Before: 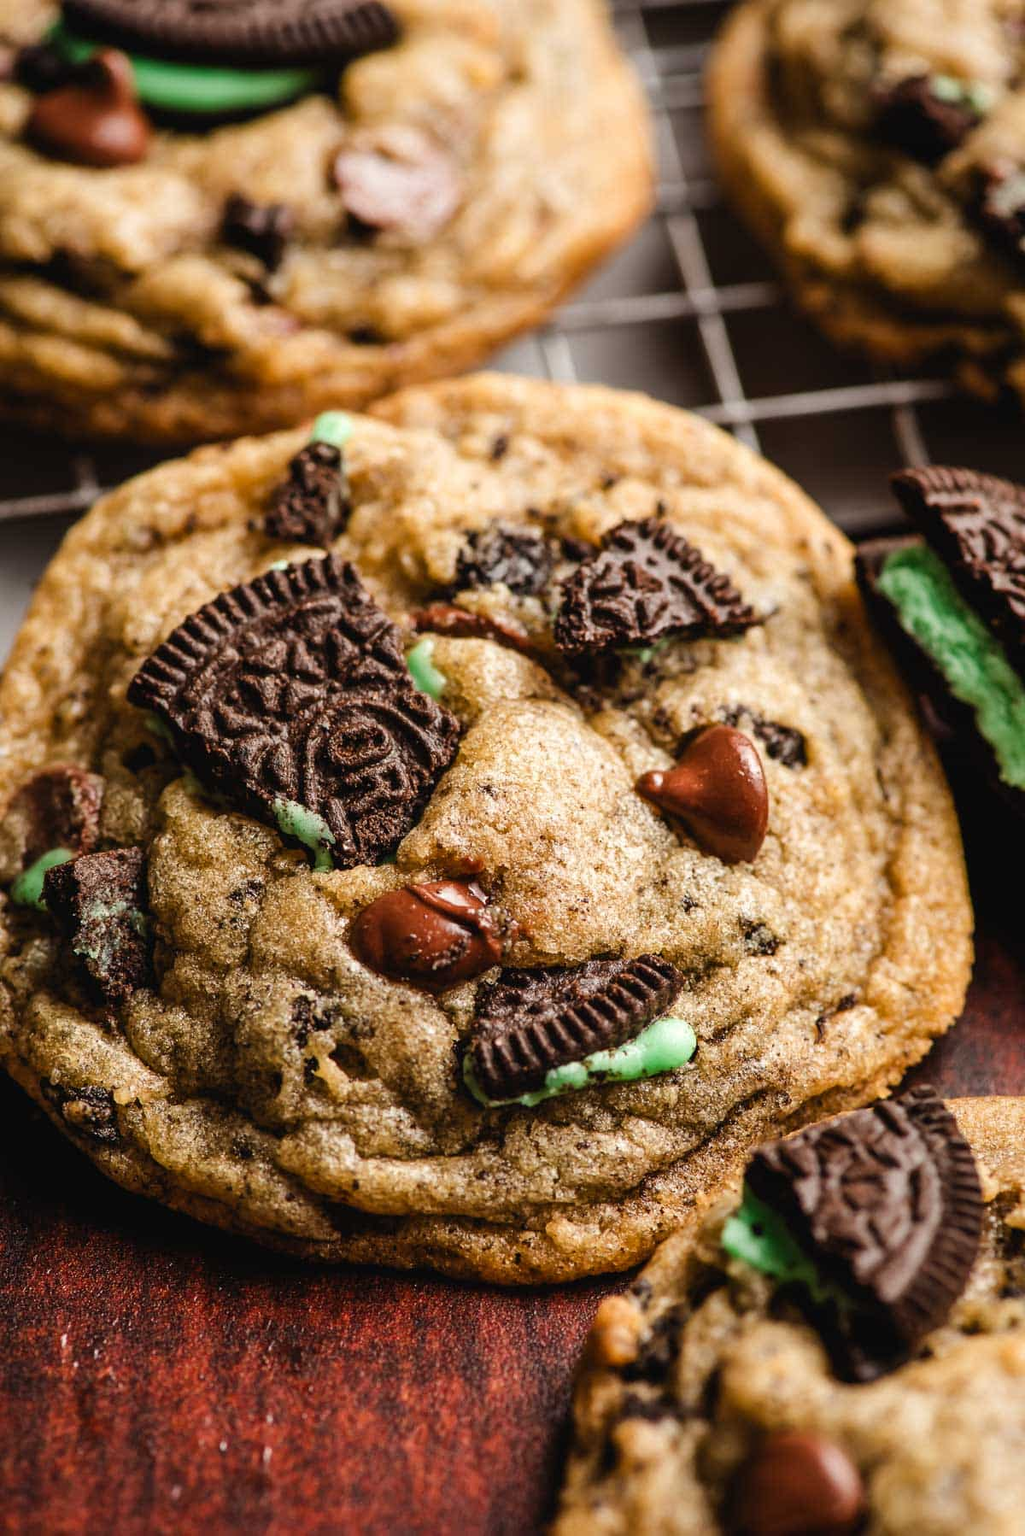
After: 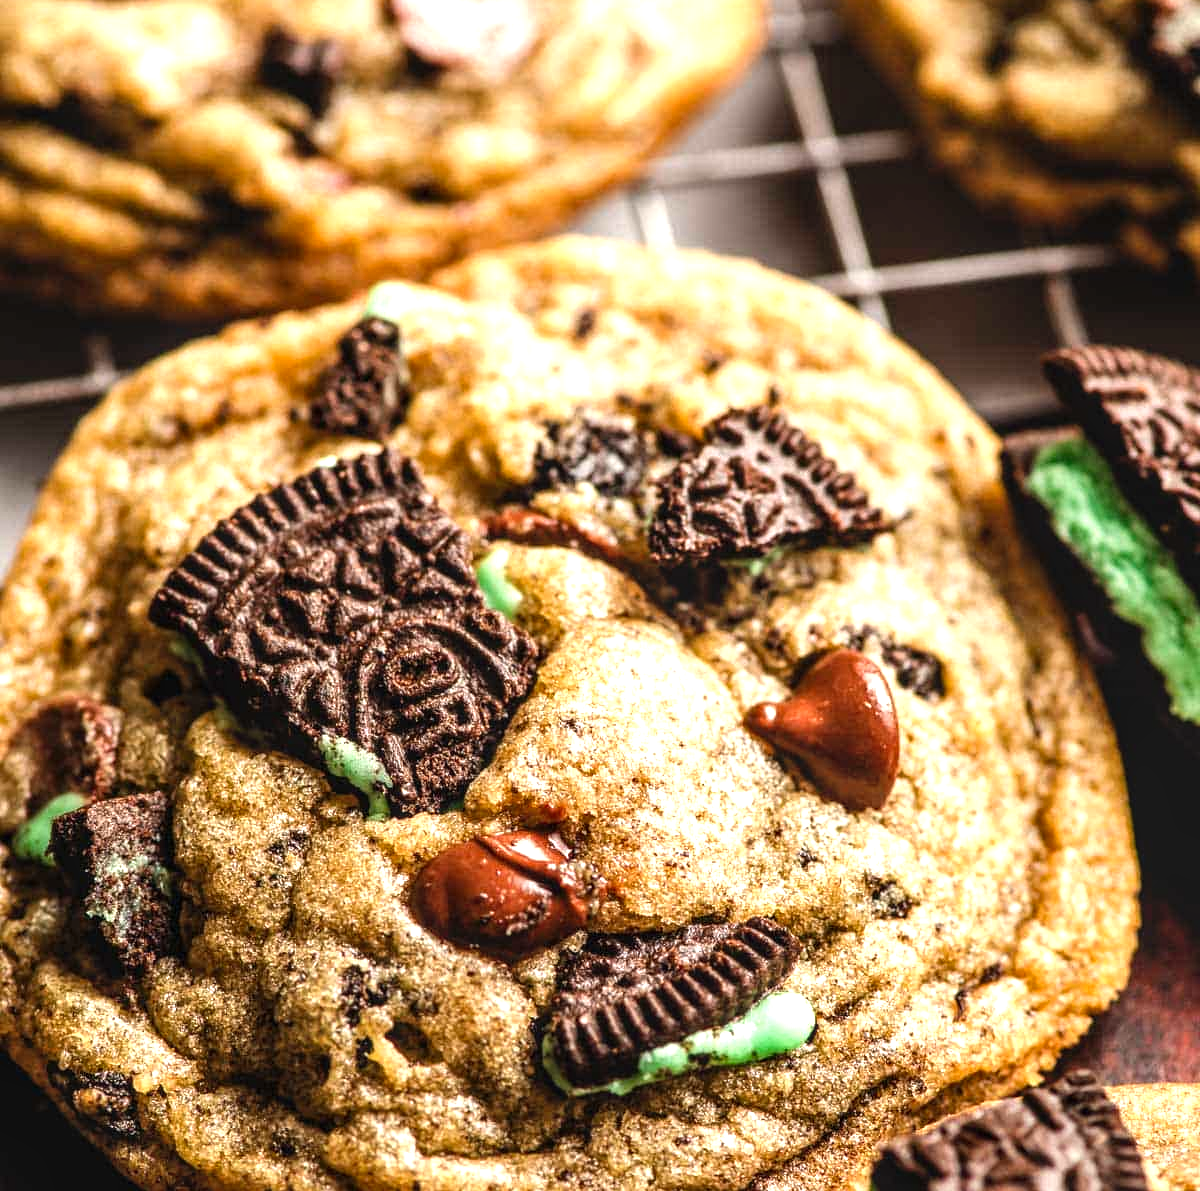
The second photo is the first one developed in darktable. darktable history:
local contrast: on, module defaults
levels: black 0.028%, levels [0, 0.394, 0.787]
crop: top 11.163%, bottom 22.557%
